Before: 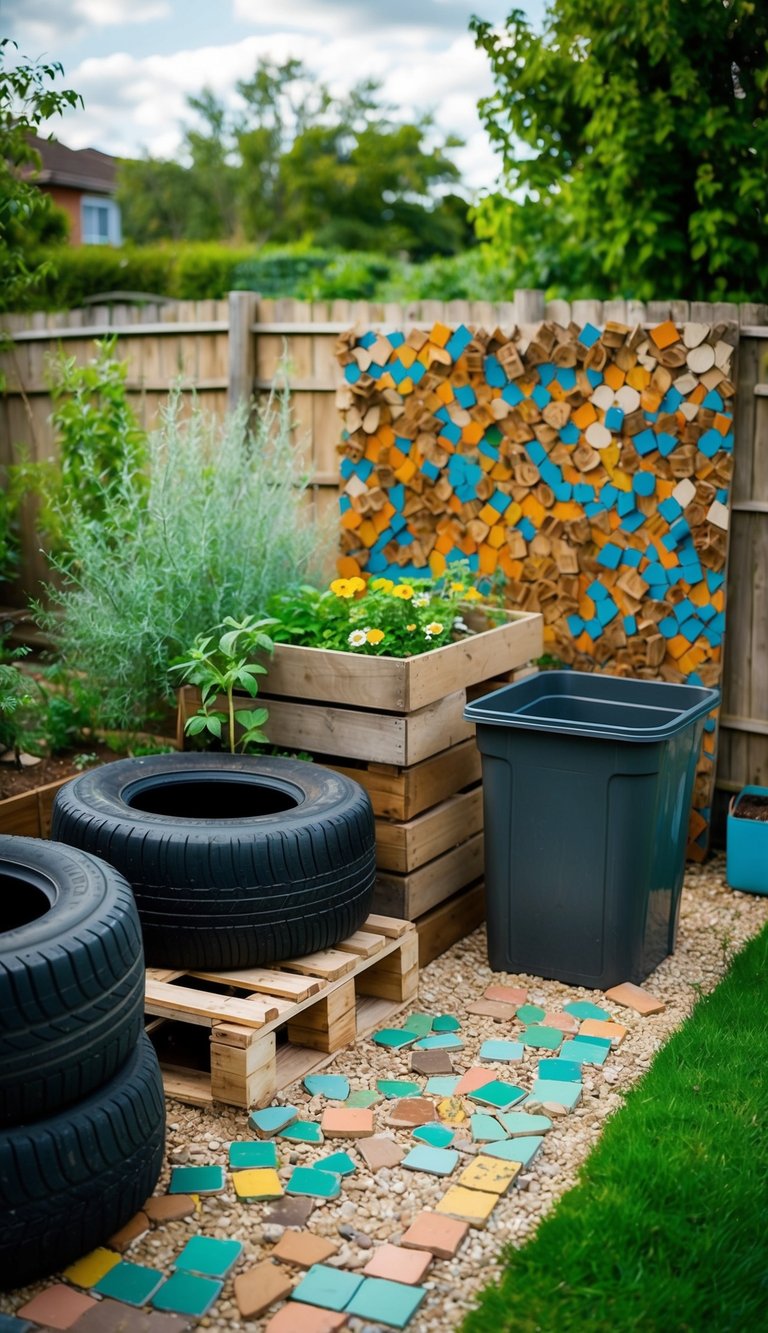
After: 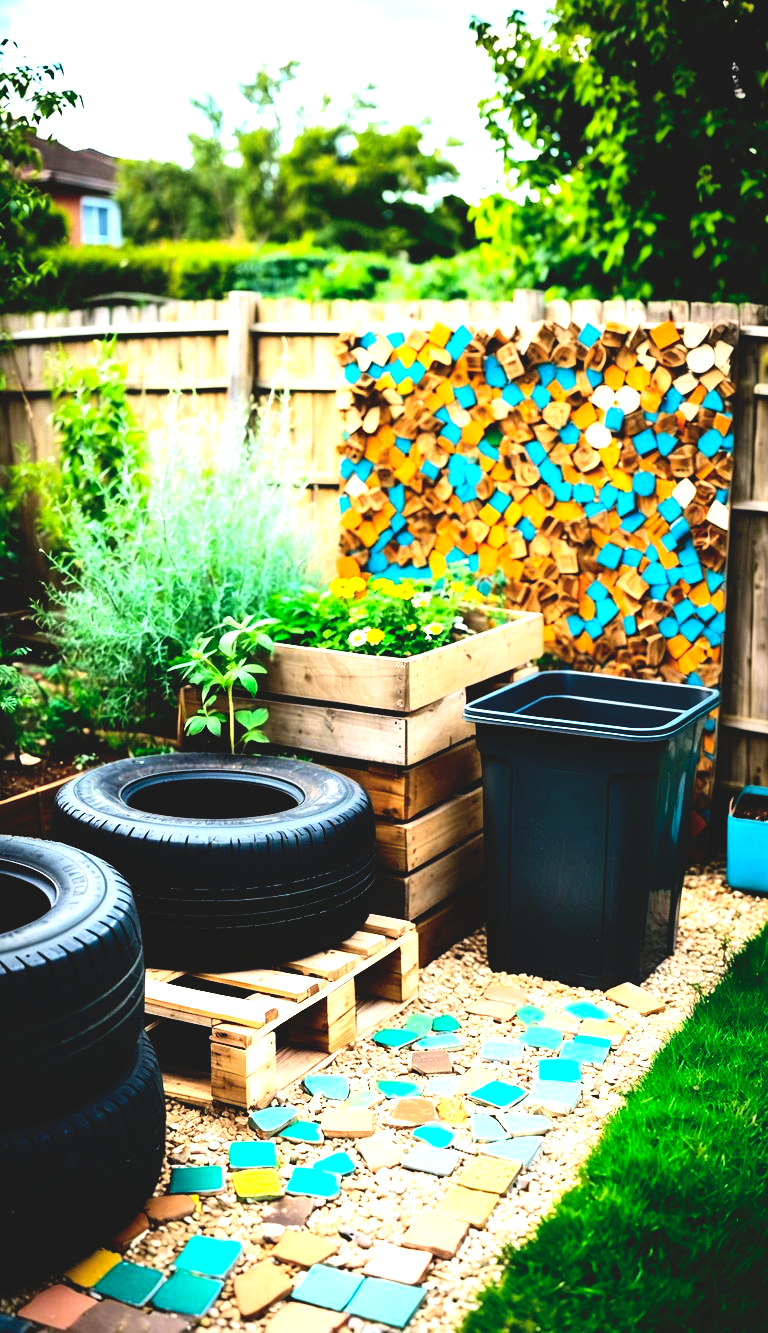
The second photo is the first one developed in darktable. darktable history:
contrast brightness saturation: contrast 0.22
base curve: curves: ch0 [(0, 0.02) (0.083, 0.036) (1, 1)], preserve colors none
exposure: black level correction 0, exposure 1.173 EV, compensate exposure bias true, compensate highlight preservation false
tone equalizer: -8 EV -0.417 EV, -7 EV -0.389 EV, -6 EV -0.333 EV, -5 EV -0.222 EV, -3 EV 0.222 EV, -2 EV 0.333 EV, -1 EV 0.389 EV, +0 EV 0.417 EV, edges refinement/feathering 500, mask exposure compensation -1.57 EV, preserve details no
